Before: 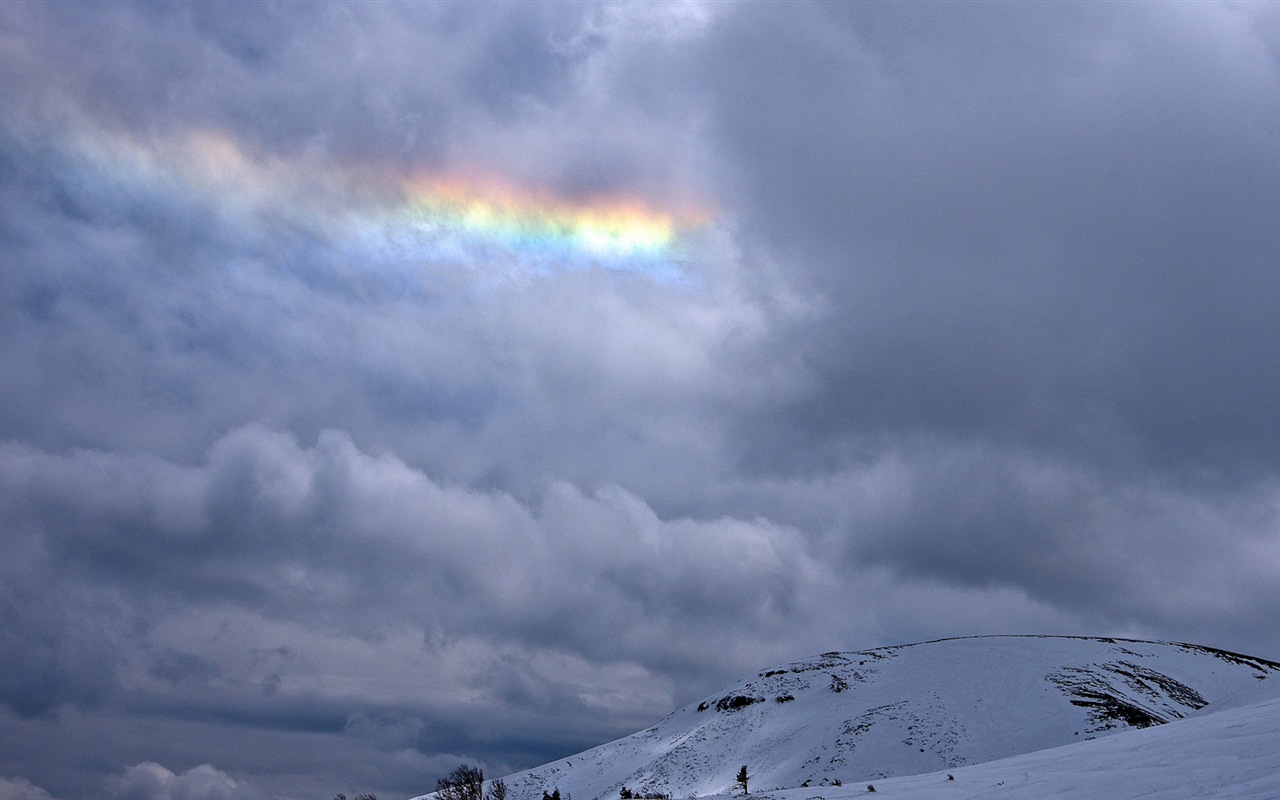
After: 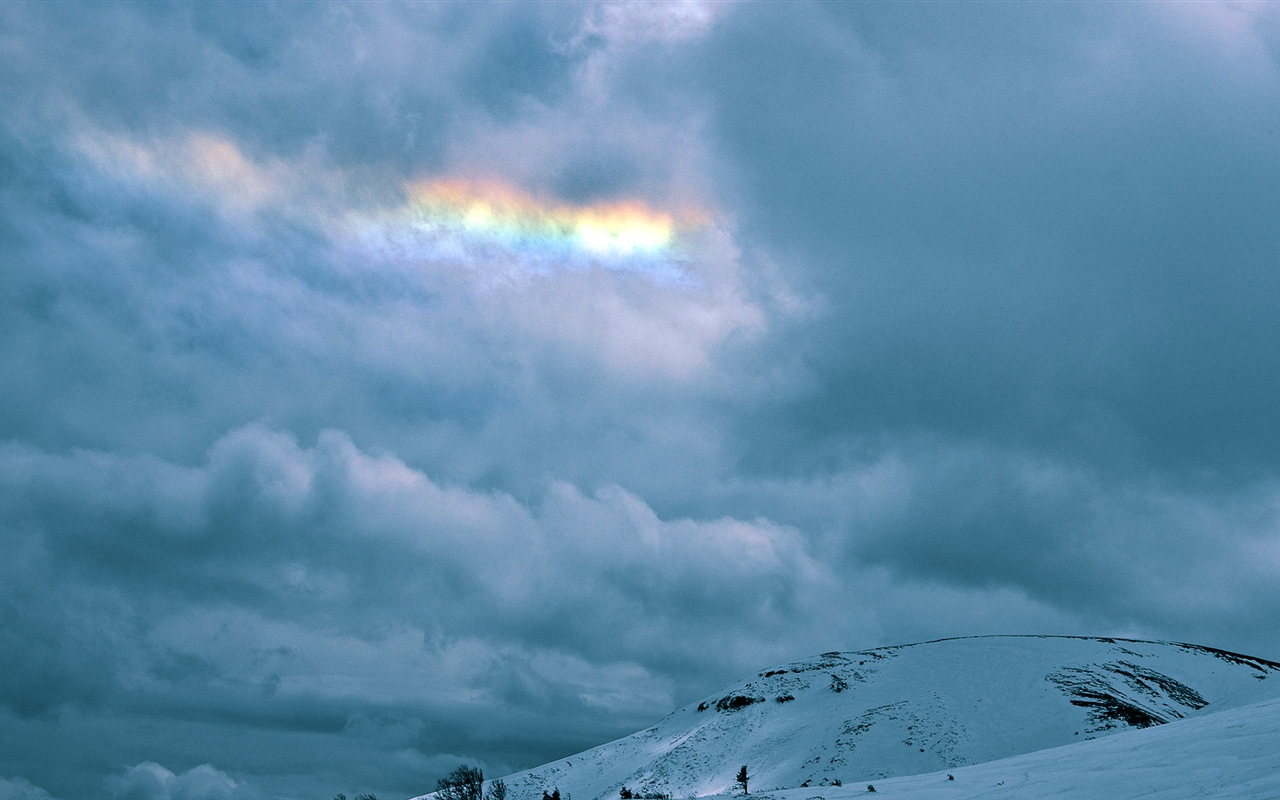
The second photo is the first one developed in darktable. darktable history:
shadows and highlights: radius 171.16, shadows 27, white point adjustment 3.13, highlights -67.95, soften with gaussian
rotate and perspective: automatic cropping off
split-toning: shadows › hue 212.4°, balance -70
